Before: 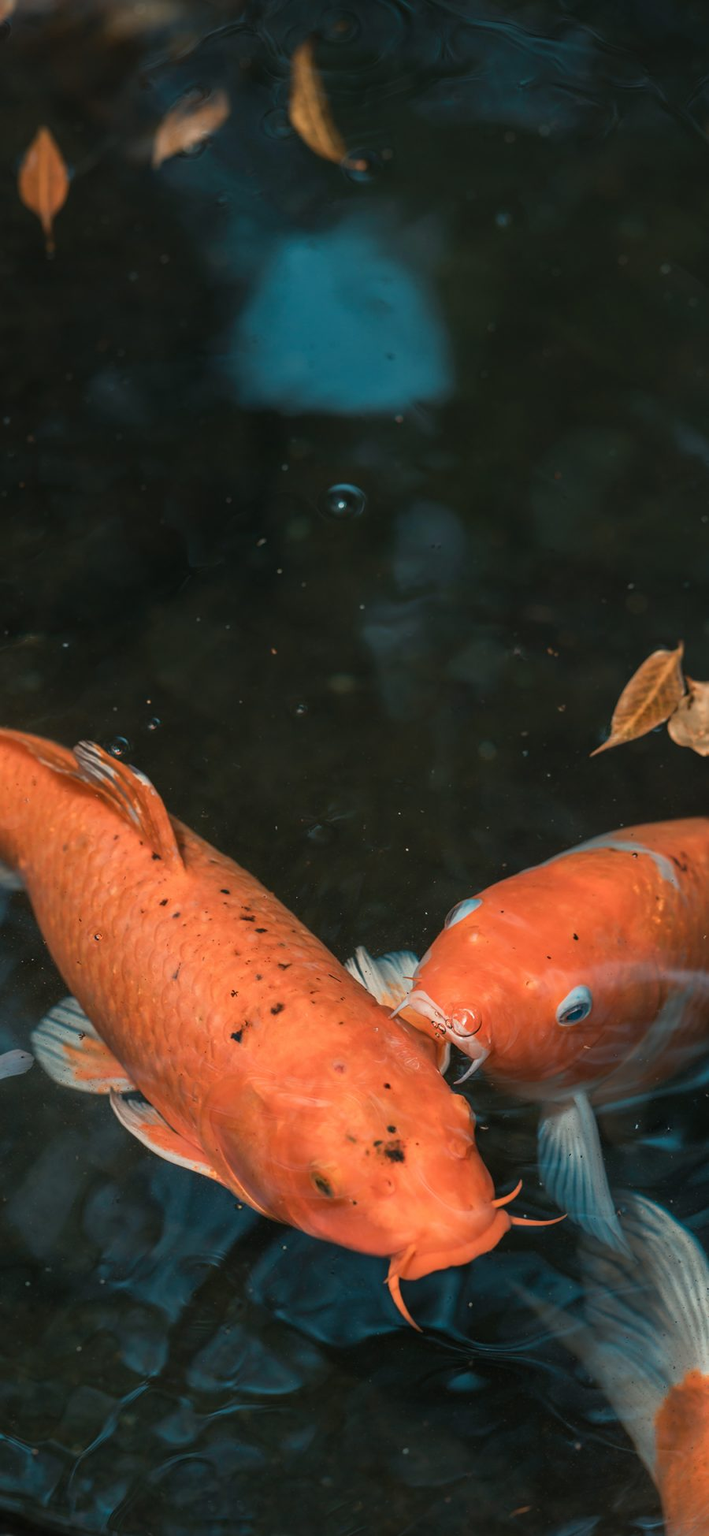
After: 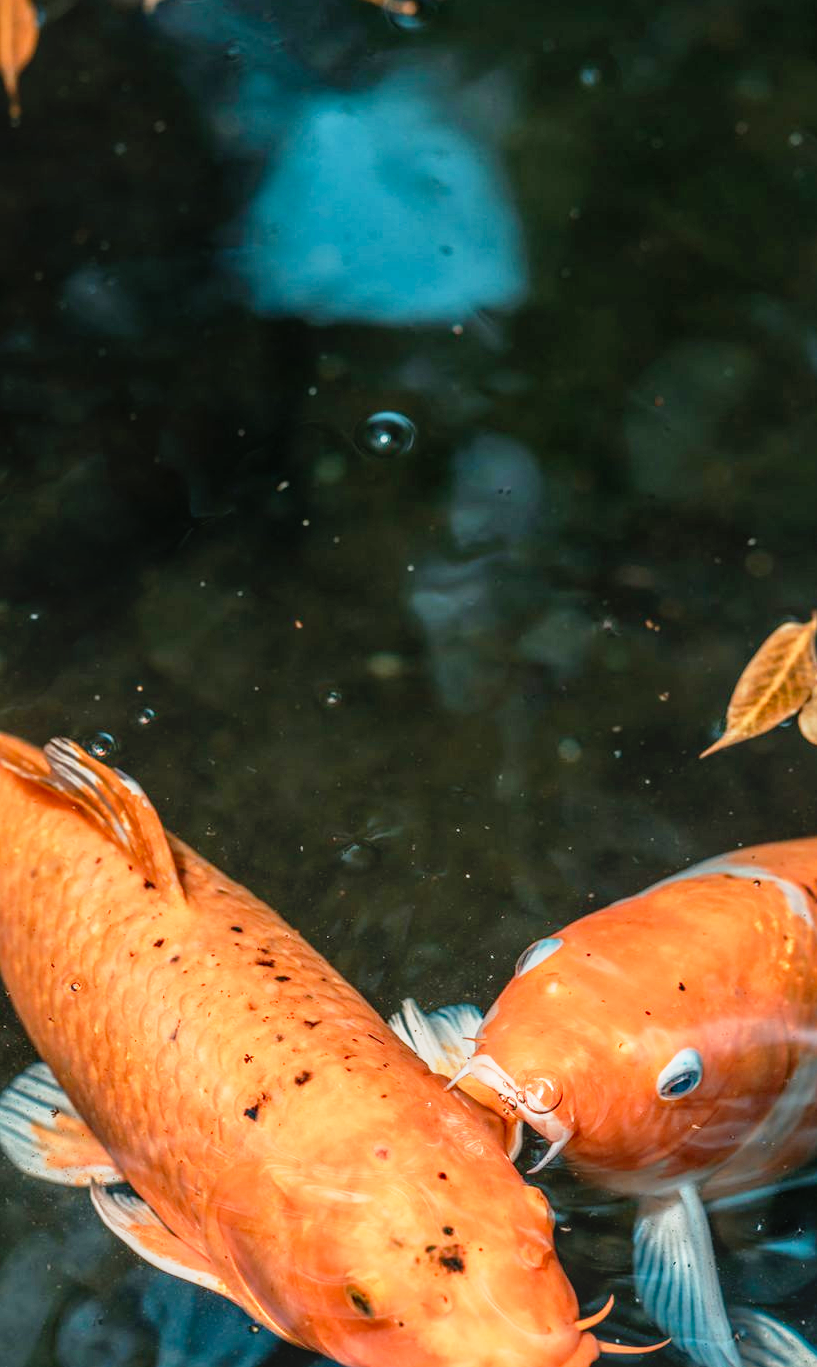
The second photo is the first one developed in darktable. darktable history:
crop: left 5.468%, top 10.411%, right 3.736%, bottom 19.436%
local contrast: highlights 2%, shadows 1%, detail 133%
base curve: curves: ch0 [(0, 0) (0.012, 0.01) (0.073, 0.168) (0.31, 0.711) (0.645, 0.957) (1, 1)], preserve colors none
